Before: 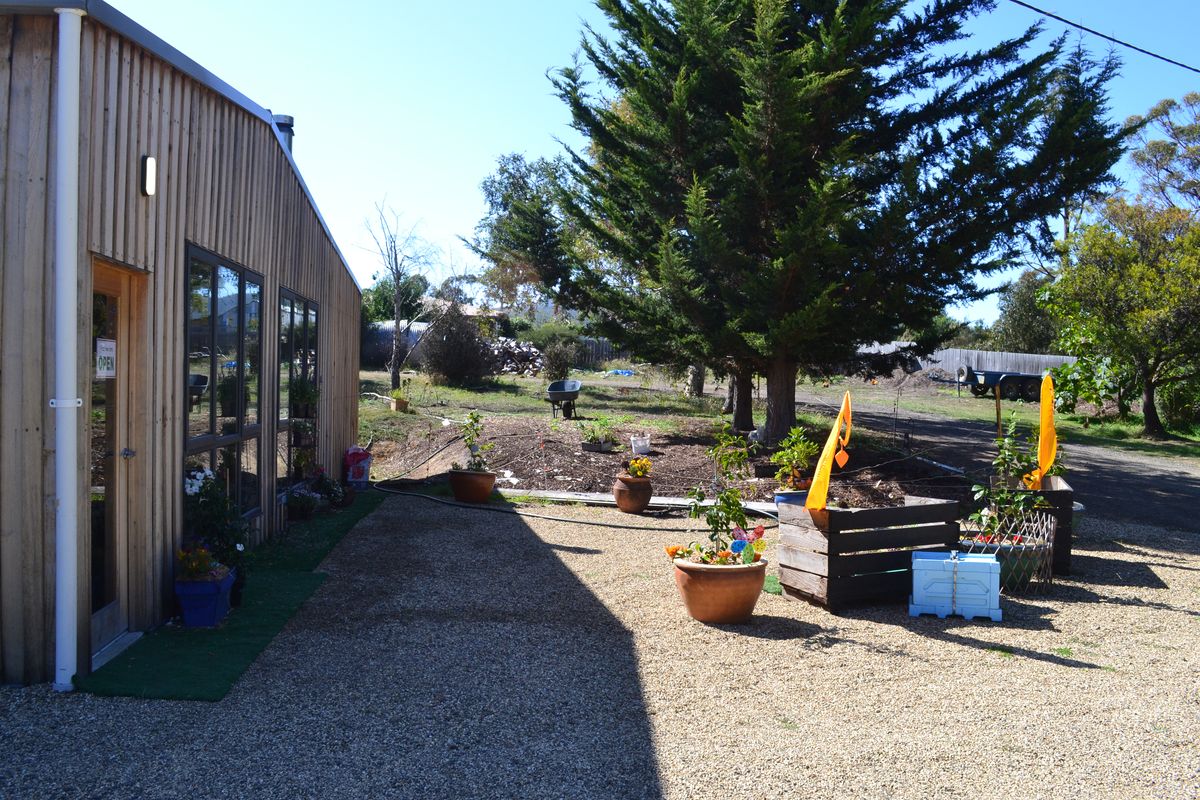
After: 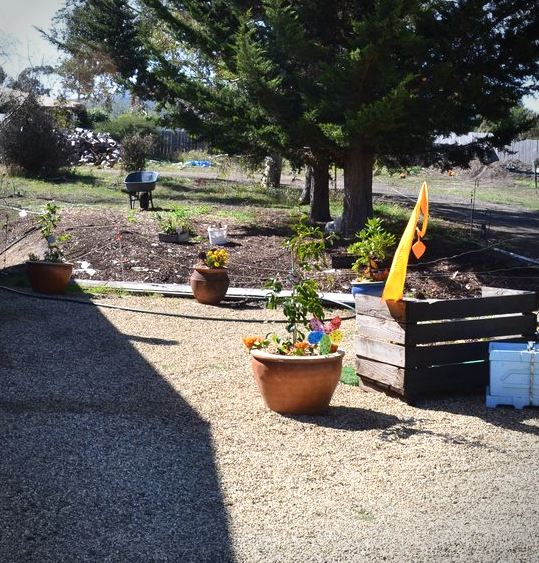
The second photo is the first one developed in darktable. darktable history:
crop: left 35.285%, top 26.126%, right 19.743%, bottom 3.397%
vignetting: on, module defaults
shadows and highlights: shadows -11.72, white point adjustment 4.05, highlights 29.08
